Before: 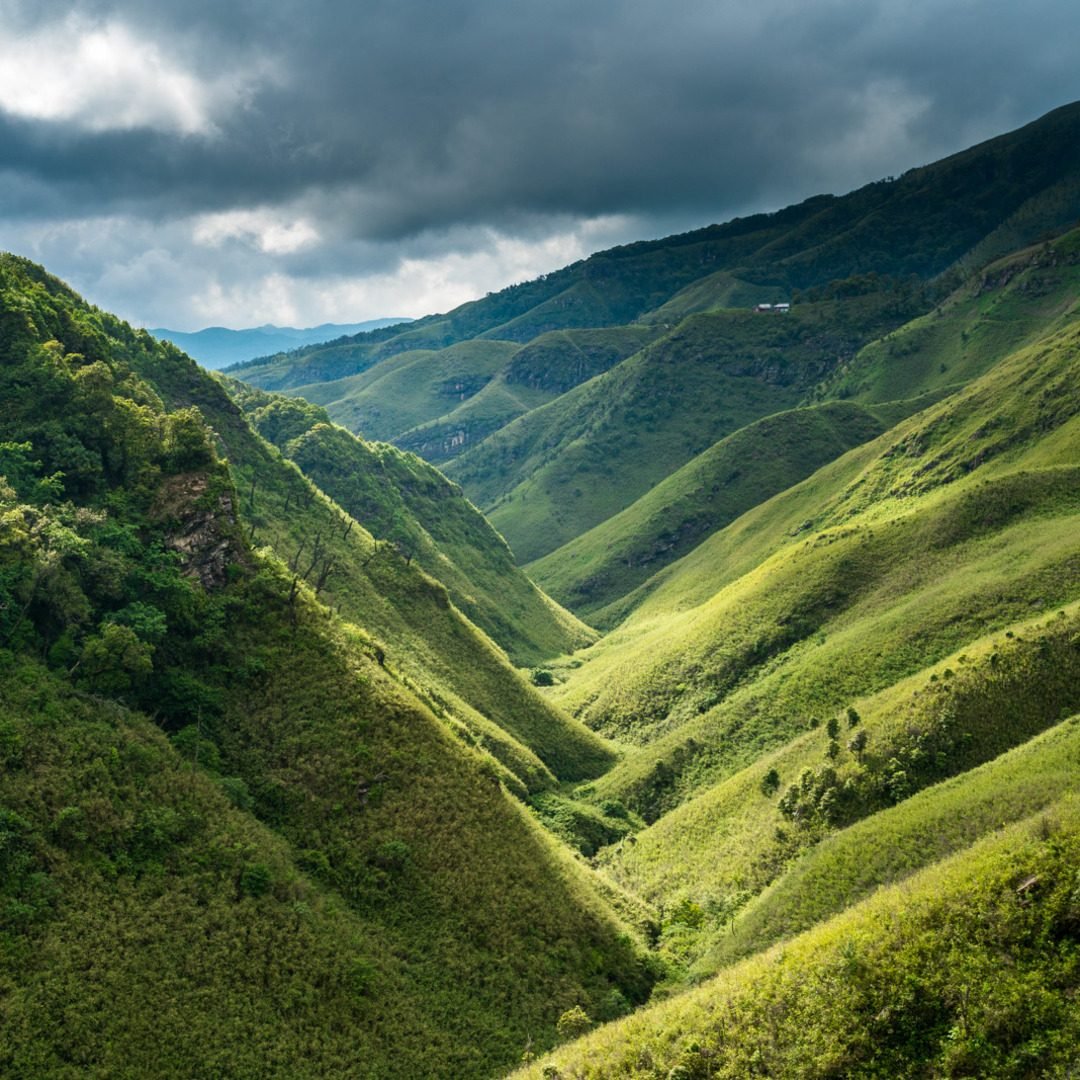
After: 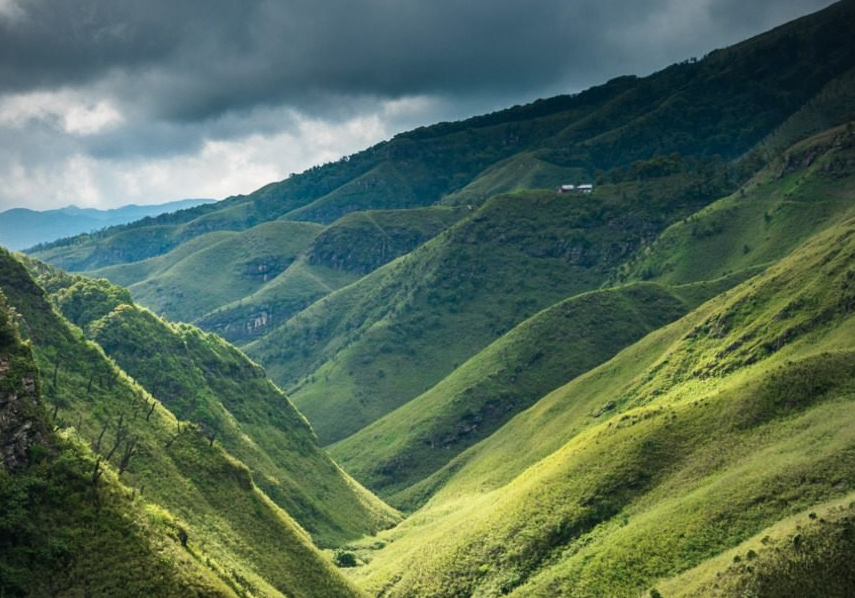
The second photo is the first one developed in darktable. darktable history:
crop: left 18.31%, top 11.066%, right 2.48%, bottom 33.562%
vignetting: fall-off radius 61.09%
